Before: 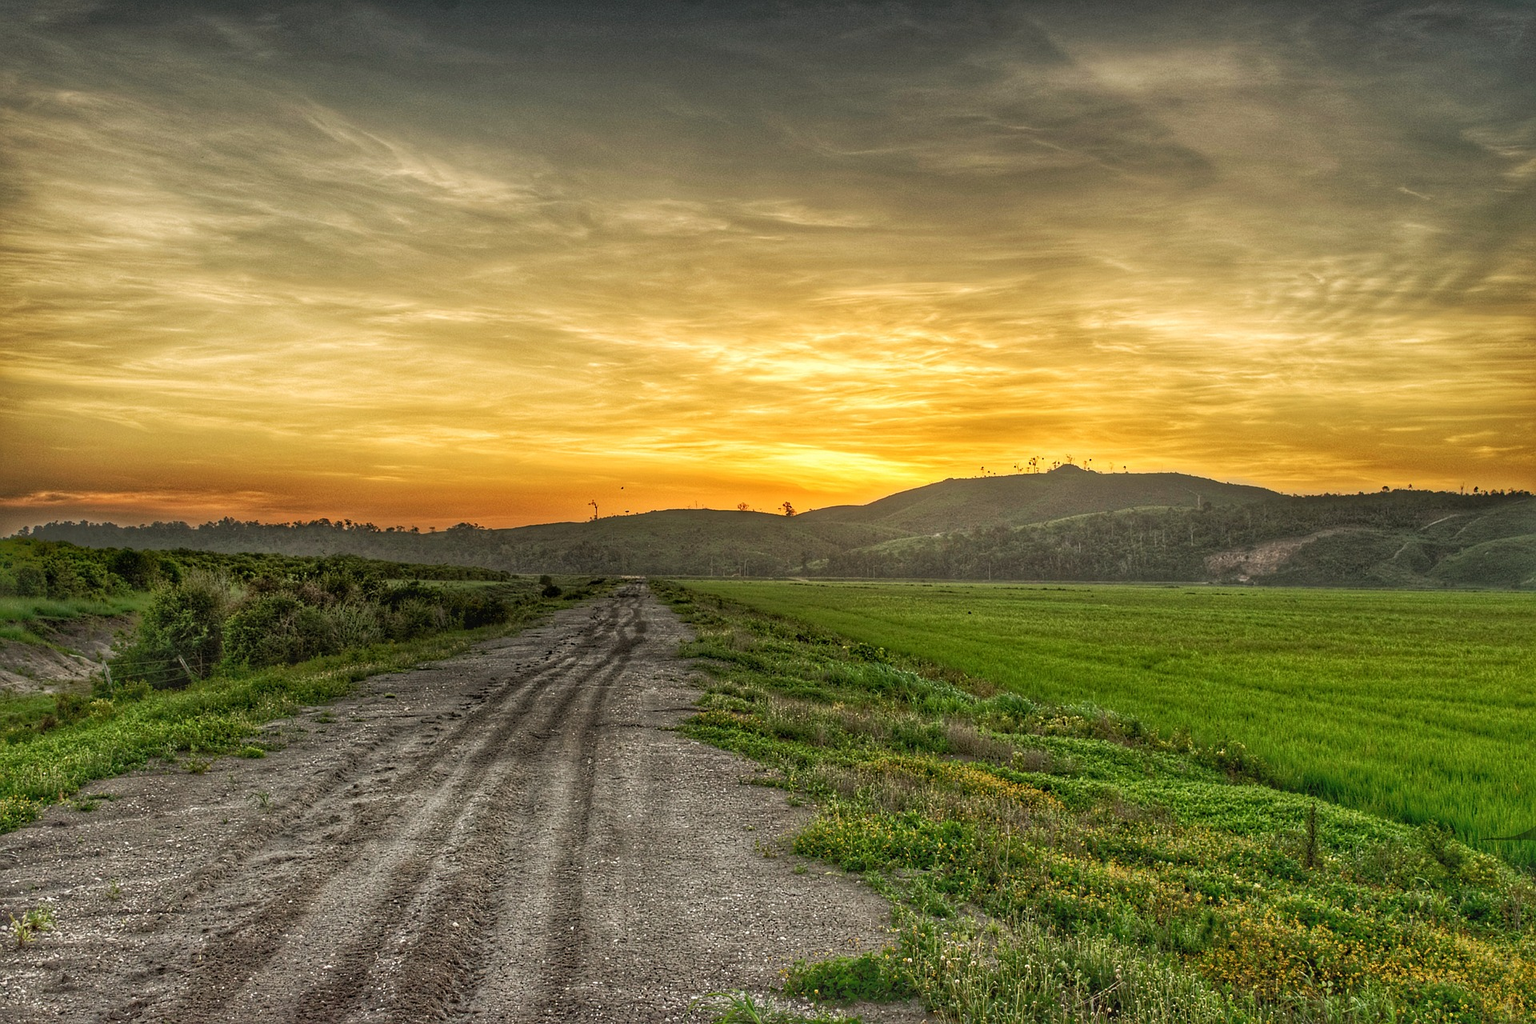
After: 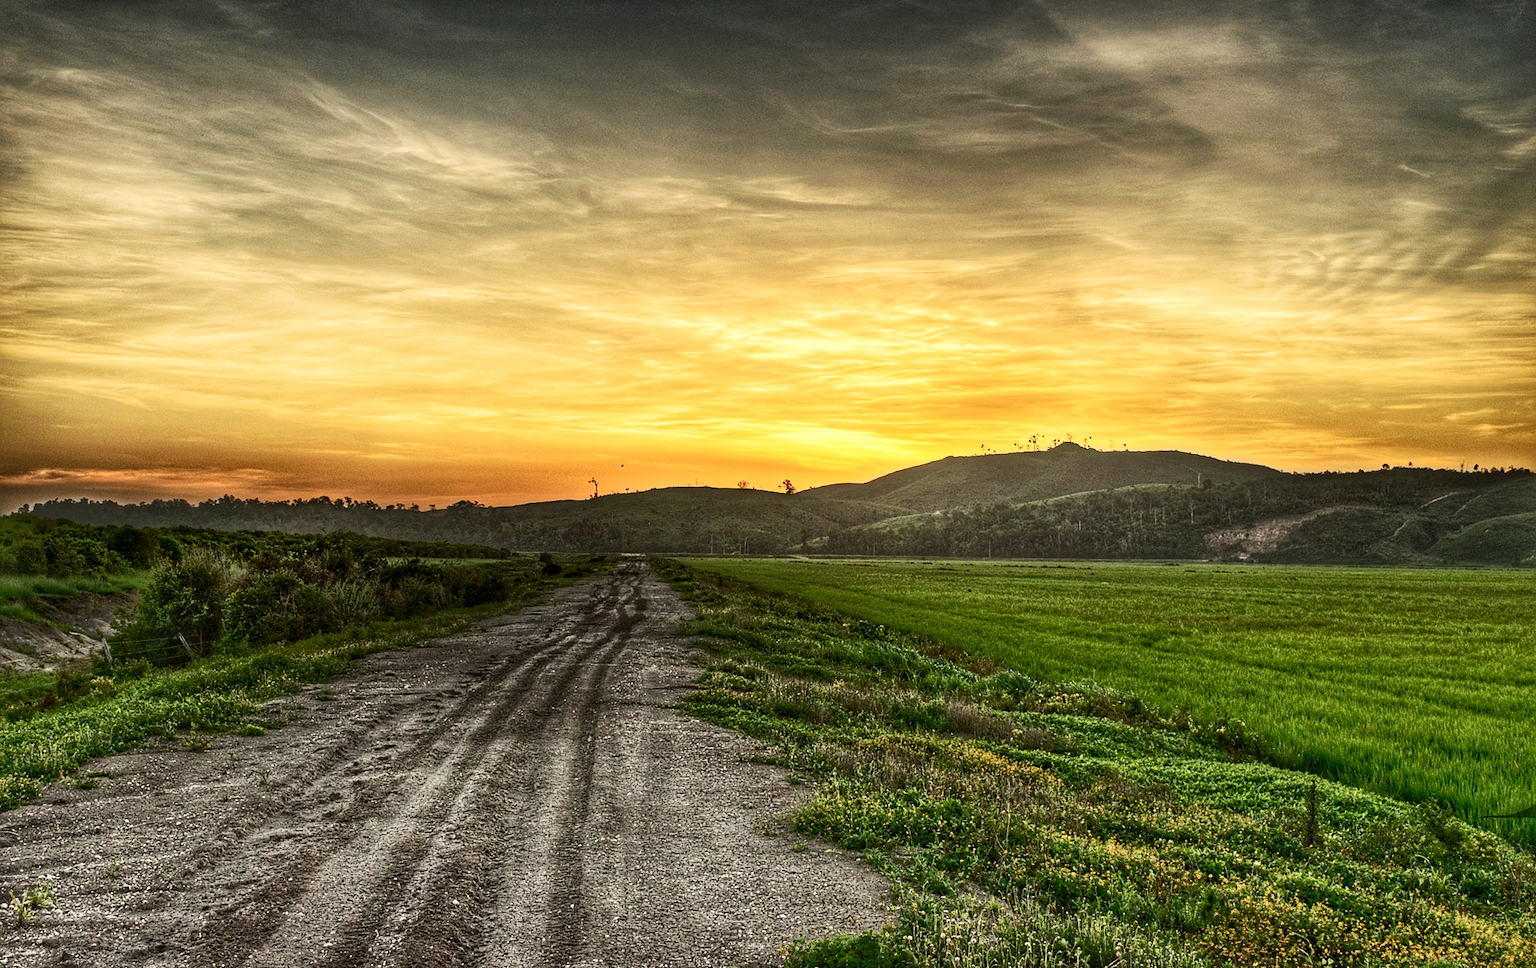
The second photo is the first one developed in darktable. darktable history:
contrast brightness saturation: contrast 0.292
crop and rotate: top 2.239%, bottom 3.134%
